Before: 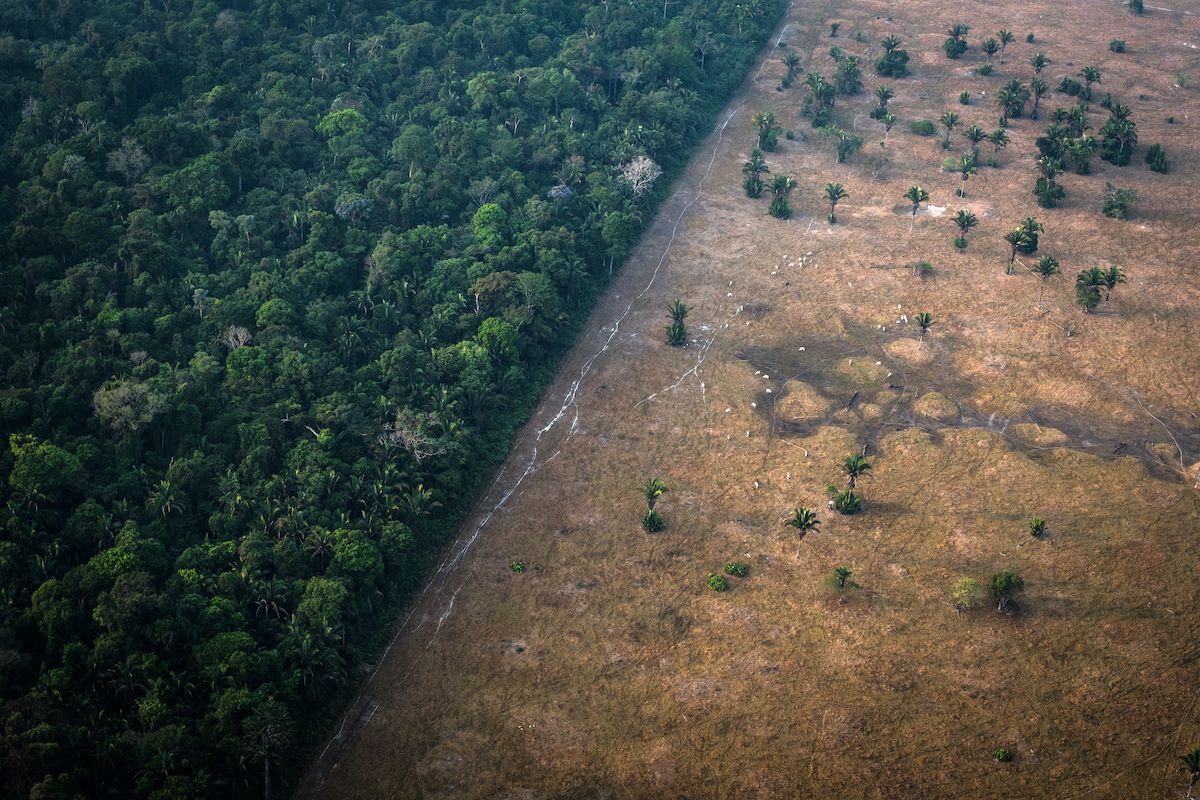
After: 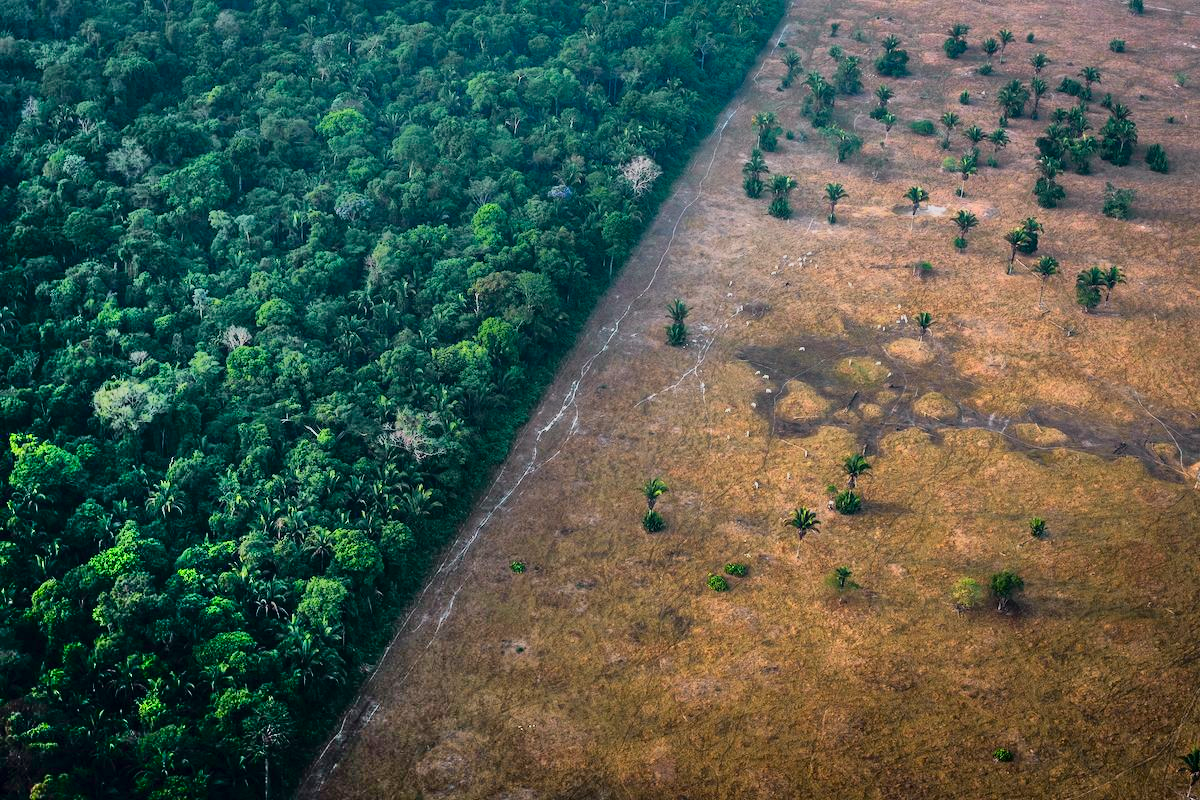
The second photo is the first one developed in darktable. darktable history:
shadows and highlights: shadows 81.63, white point adjustment -9.09, highlights -61.43, soften with gaussian
exposure: compensate highlight preservation false
tone curve: curves: ch0 [(0, 0) (0.051, 0.03) (0.096, 0.071) (0.243, 0.246) (0.461, 0.515) (0.605, 0.692) (0.761, 0.85) (0.881, 0.933) (1, 0.984)]; ch1 [(0, 0) (0.1, 0.038) (0.318, 0.243) (0.431, 0.384) (0.488, 0.475) (0.499, 0.499) (0.534, 0.546) (0.567, 0.592) (0.601, 0.632) (0.734, 0.809) (1, 1)]; ch2 [(0, 0) (0.297, 0.257) (0.414, 0.379) (0.453, 0.45) (0.479, 0.483) (0.504, 0.499) (0.52, 0.519) (0.541, 0.554) (0.614, 0.652) (0.817, 0.874) (1, 1)], color space Lab, independent channels, preserve colors none
tone equalizer: mask exposure compensation -0.513 EV
